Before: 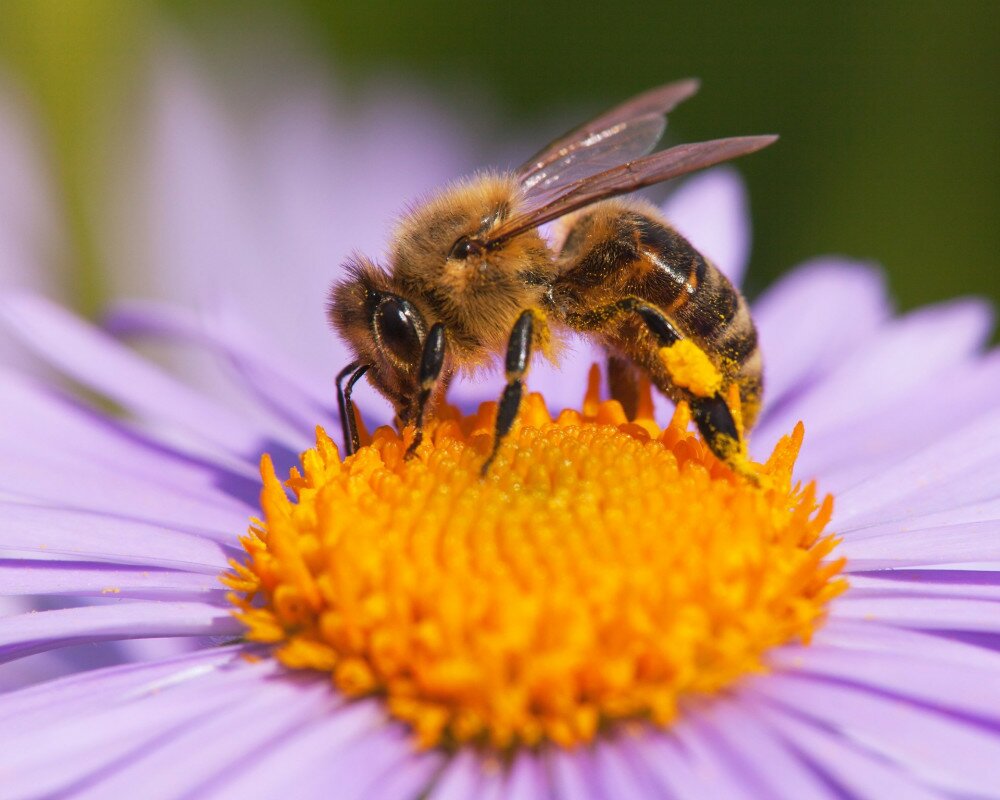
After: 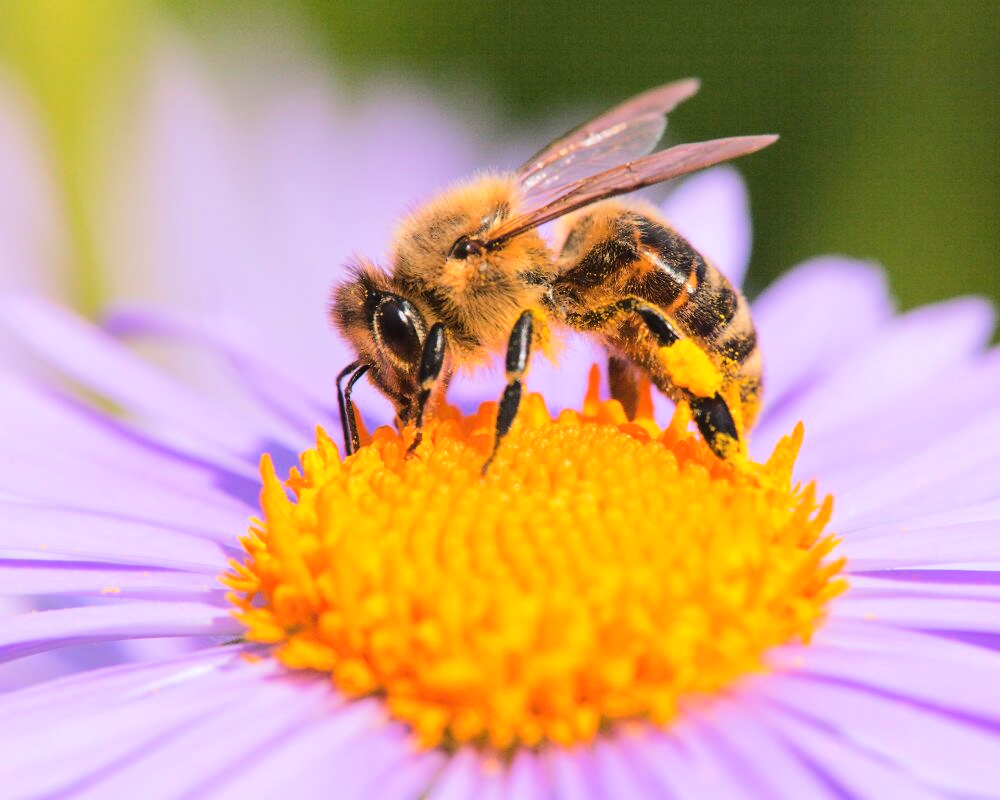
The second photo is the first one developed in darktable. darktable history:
tone equalizer: -7 EV 0.159 EV, -6 EV 0.584 EV, -5 EV 1.18 EV, -4 EV 1.34 EV, -3 EV 1.17 EV, -2 EV 0.6 EV, -1 EV 0.148 EV, edges refinement/feathering 500, mask exposure compensation -1.57 EV, preserve details no
